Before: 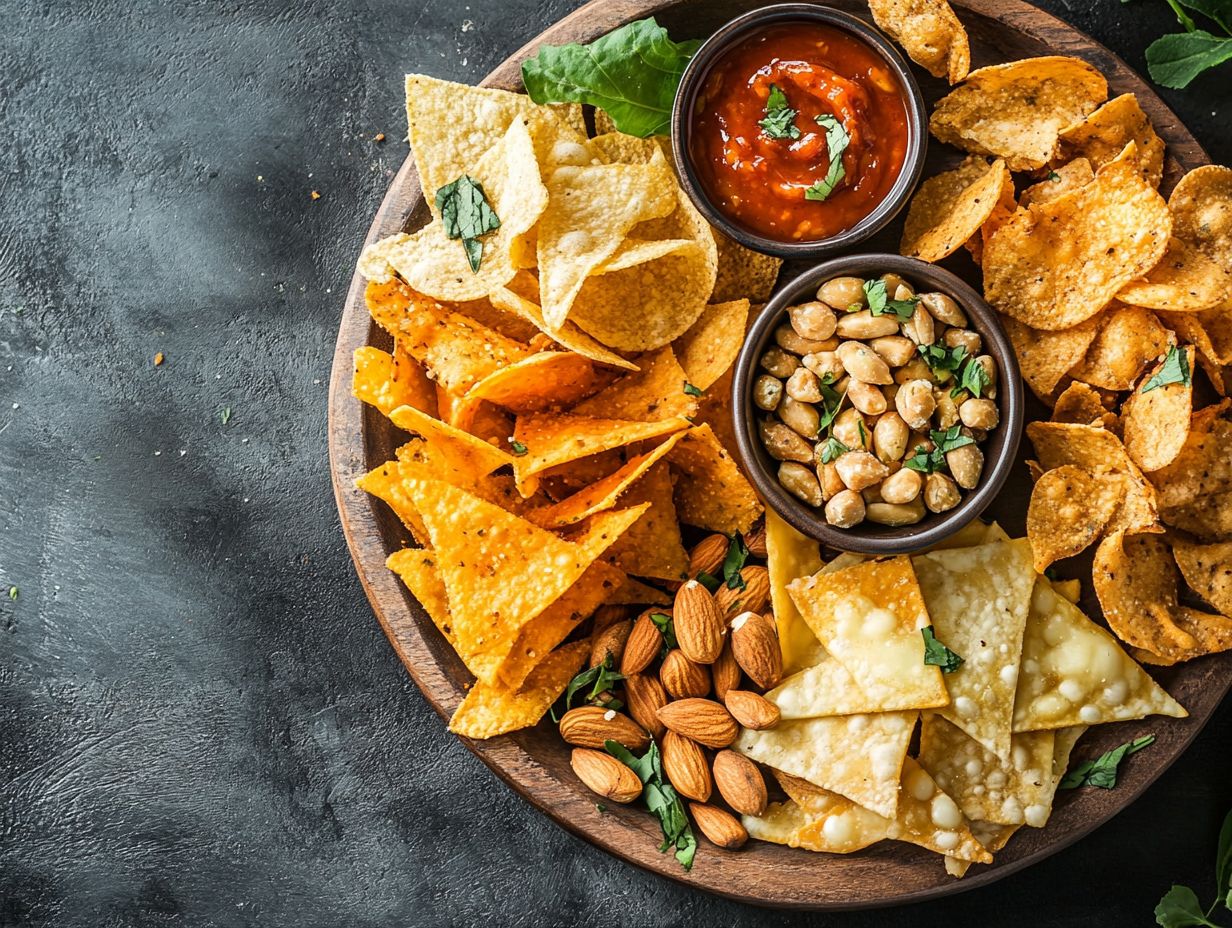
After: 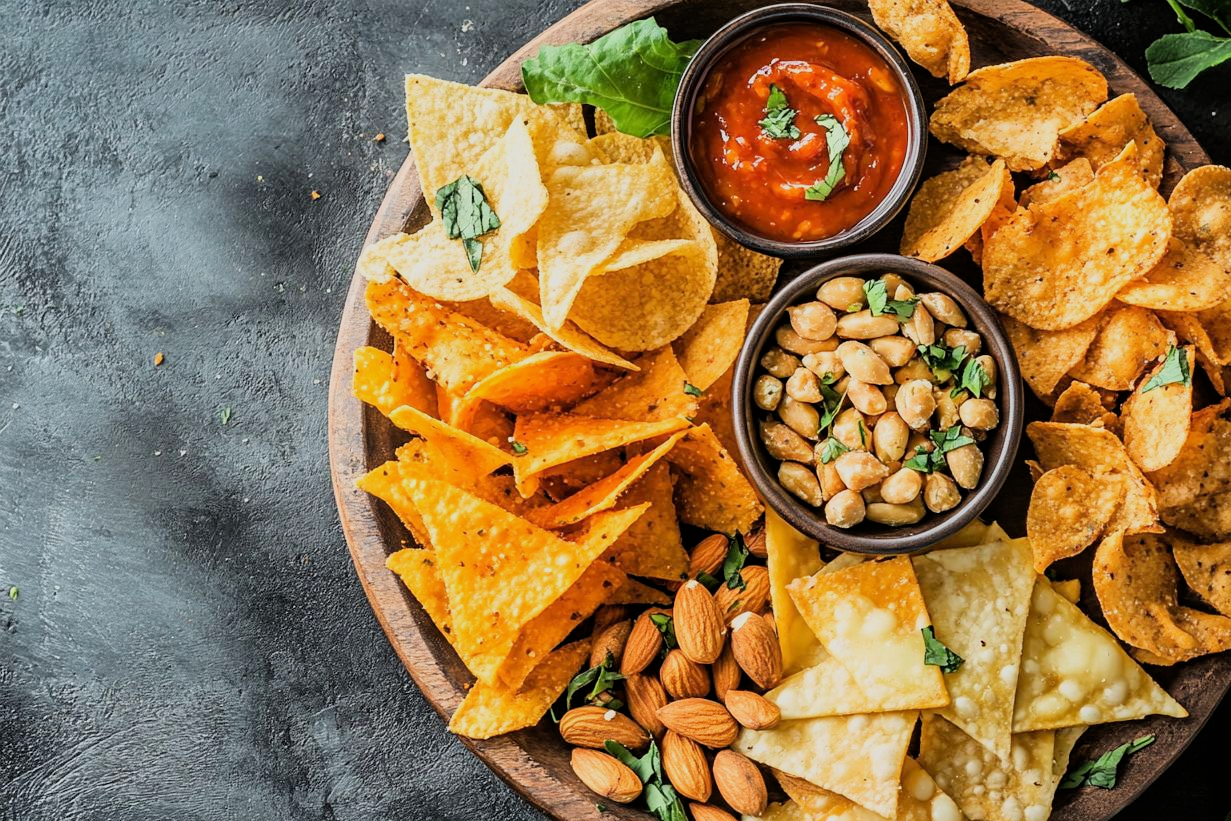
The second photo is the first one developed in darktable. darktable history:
filmic rgb: black relative exposure -7.15 EV, white relative exposure 5.36 EV, hardness 3.02, color science v6 (2022)
crop and rotate: top 0%, bottom 11.49%
exposure: exposure 0.556 EV, compensate highlight preservation false
